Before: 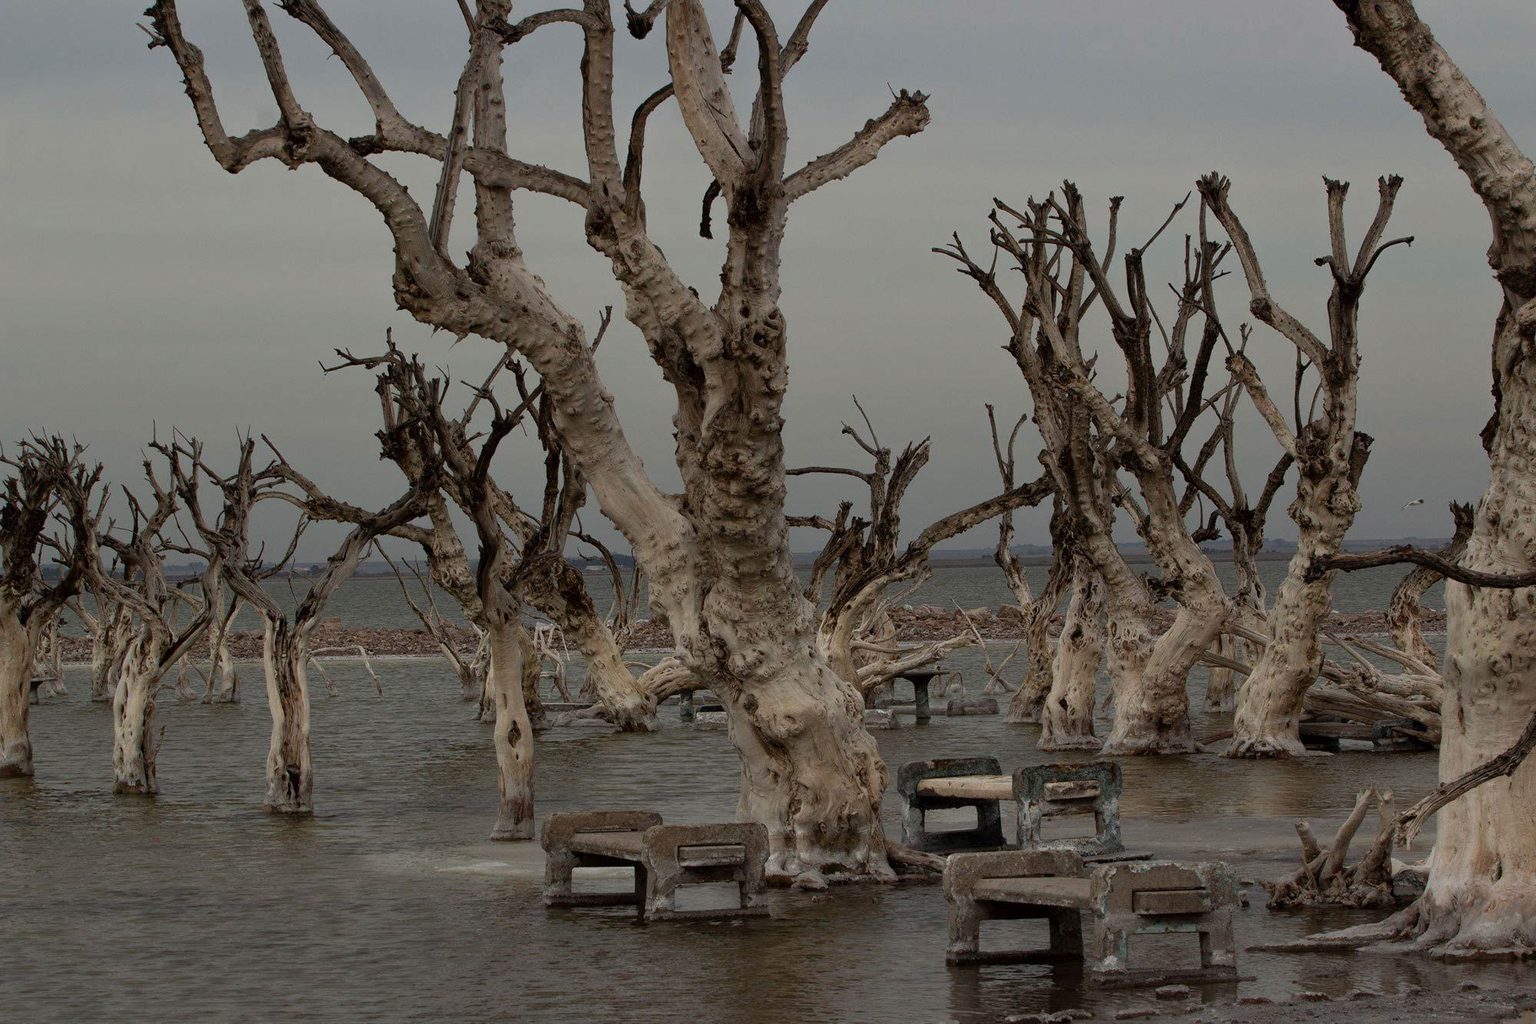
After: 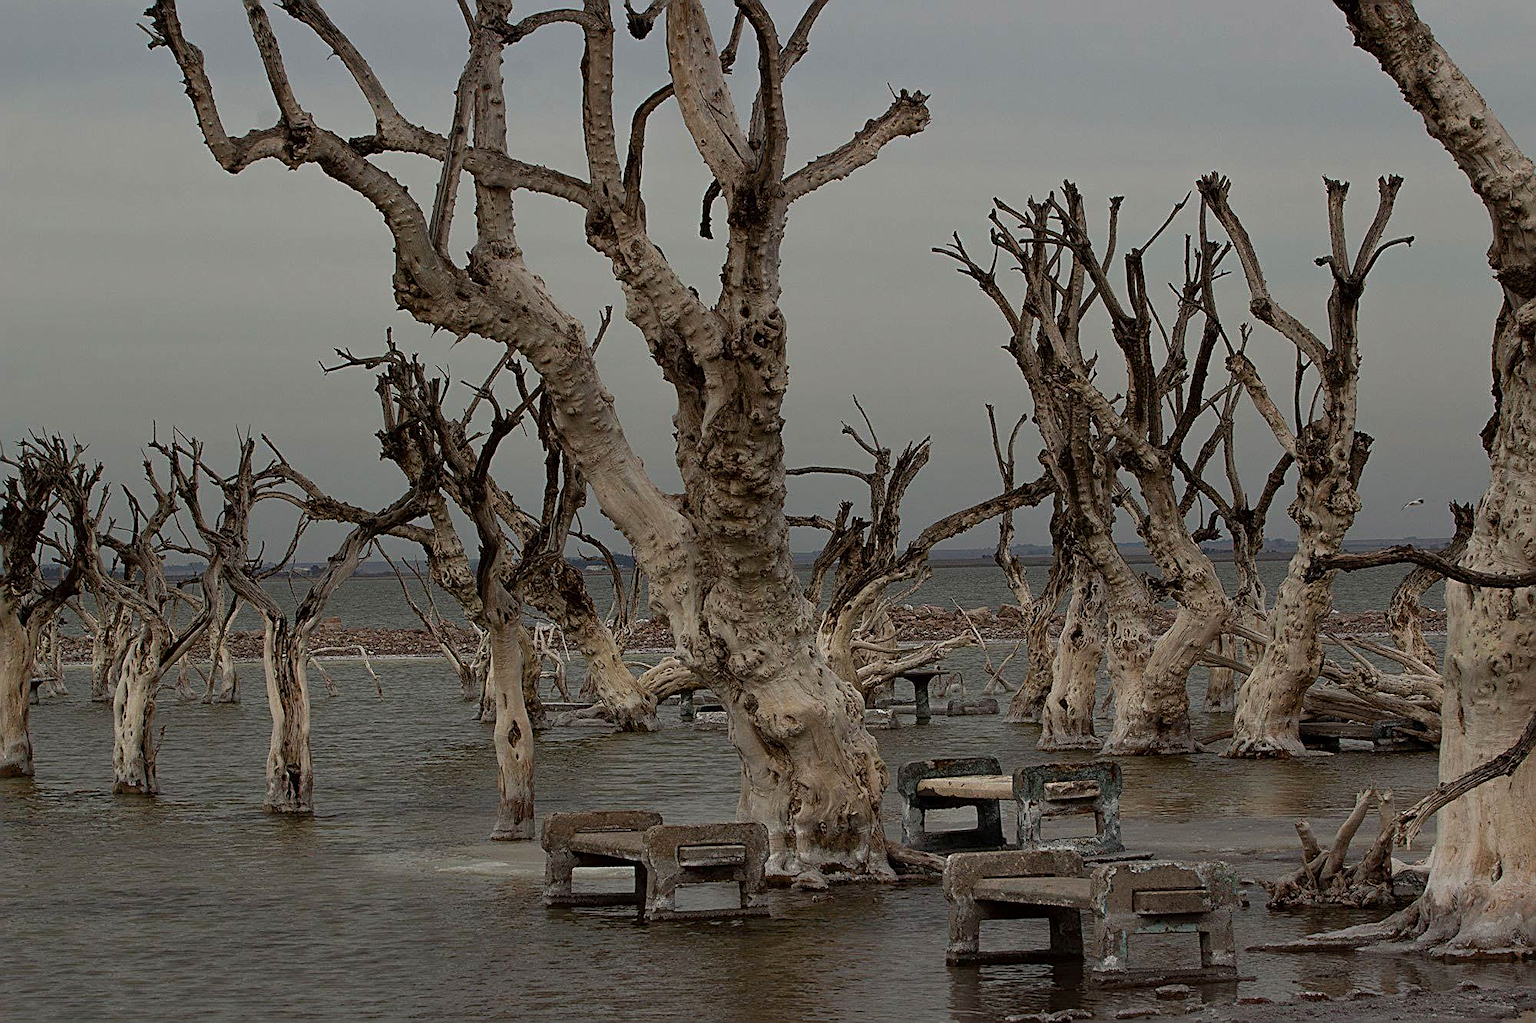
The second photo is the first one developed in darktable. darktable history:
sharpen: amount 1.017
contrast brightness saturation: contrast 0.035, saturation 0.066
